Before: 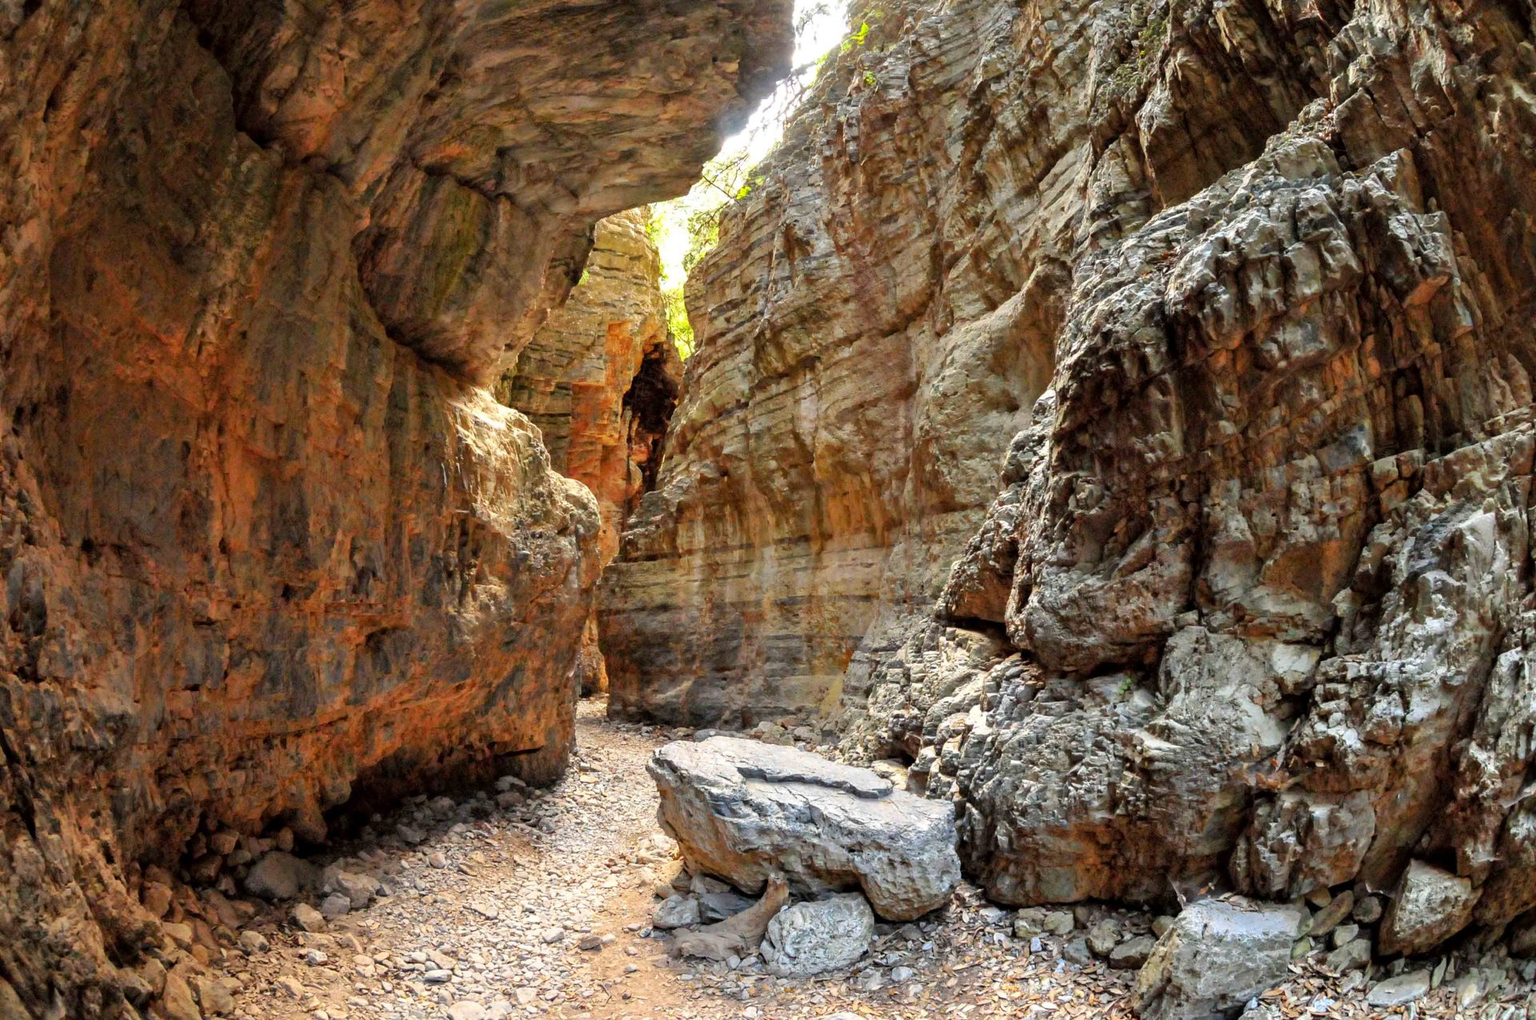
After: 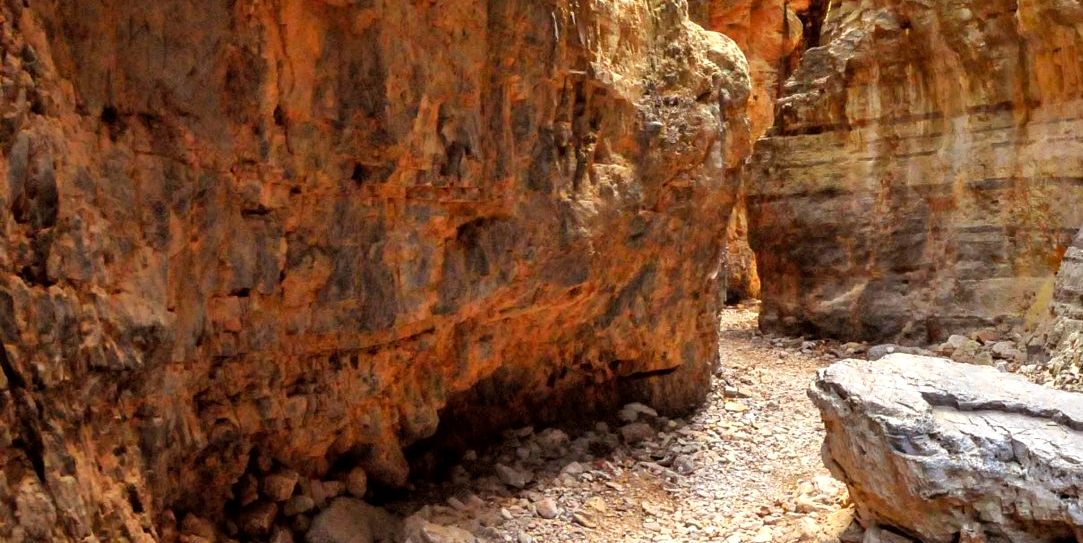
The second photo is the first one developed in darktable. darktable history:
exposure: exposure 0.197 EV, compensate highlight preservation false
contrast brightness saturation: contrast 0.01, saturation -0.05
rgb levels: mode RGB, independent channels, levels [[0, 0.5, 1], [0, 0.521, 1], [0, 0.536, 1]]
crop: top 44.483%, right 43.593%, bottom 12.892%
